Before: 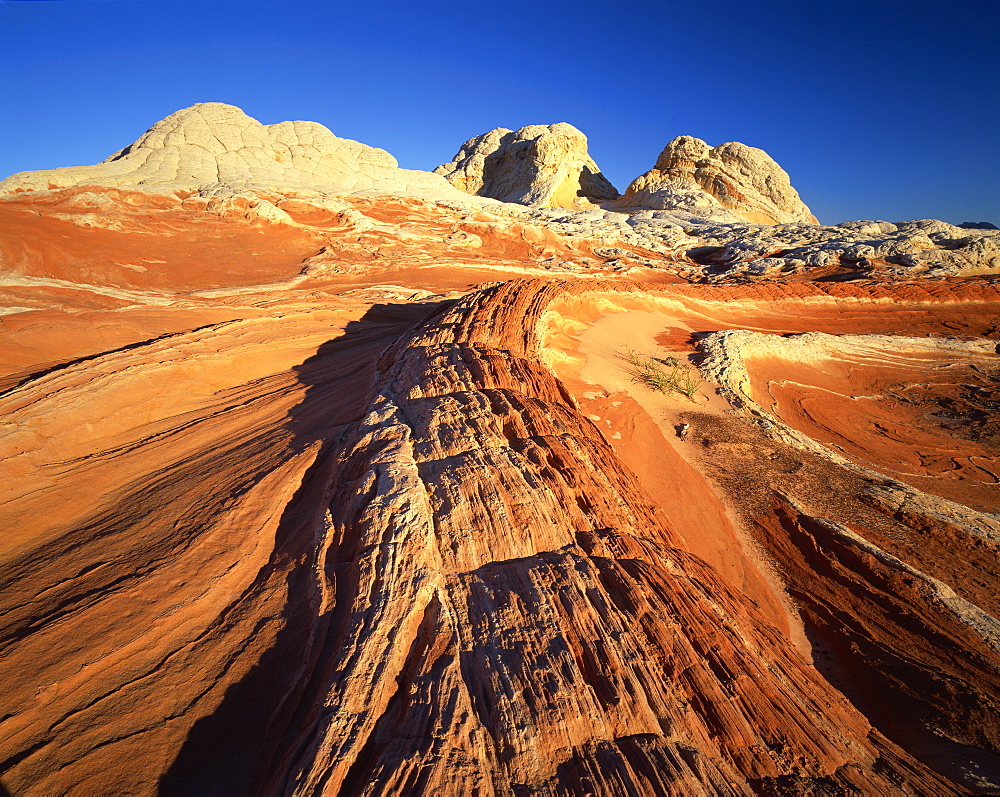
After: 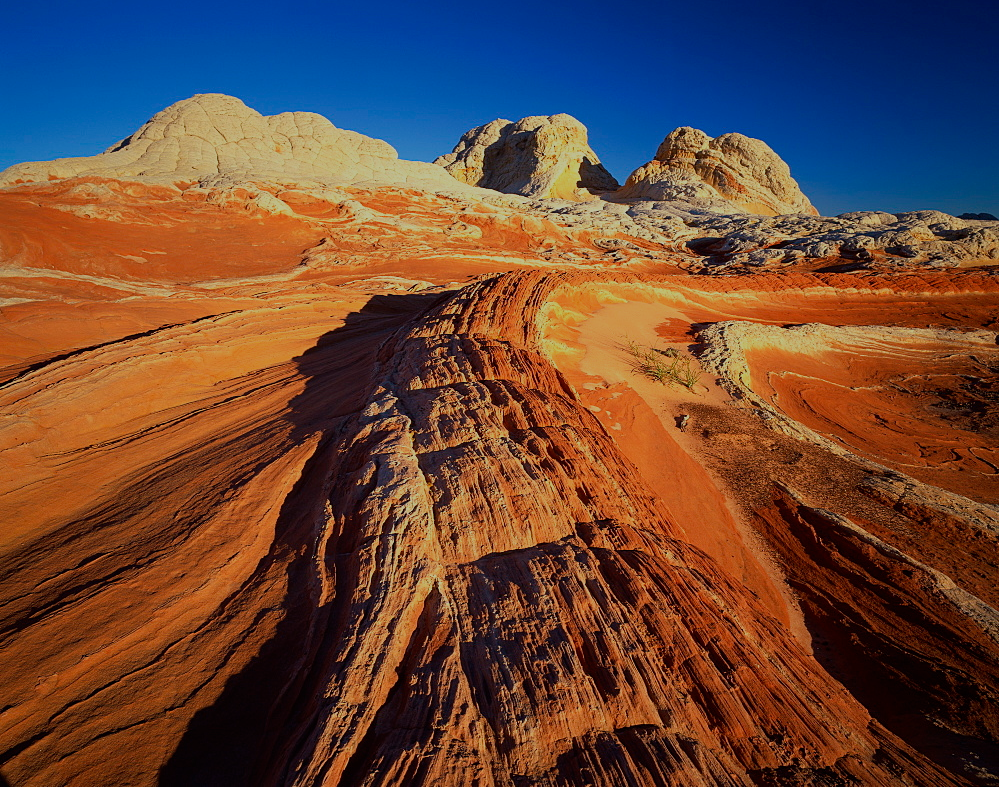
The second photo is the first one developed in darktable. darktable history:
crop: top 1.209%, right 0.04%
exposure: exposure -0.938 EV, compensate highlight preservation false
